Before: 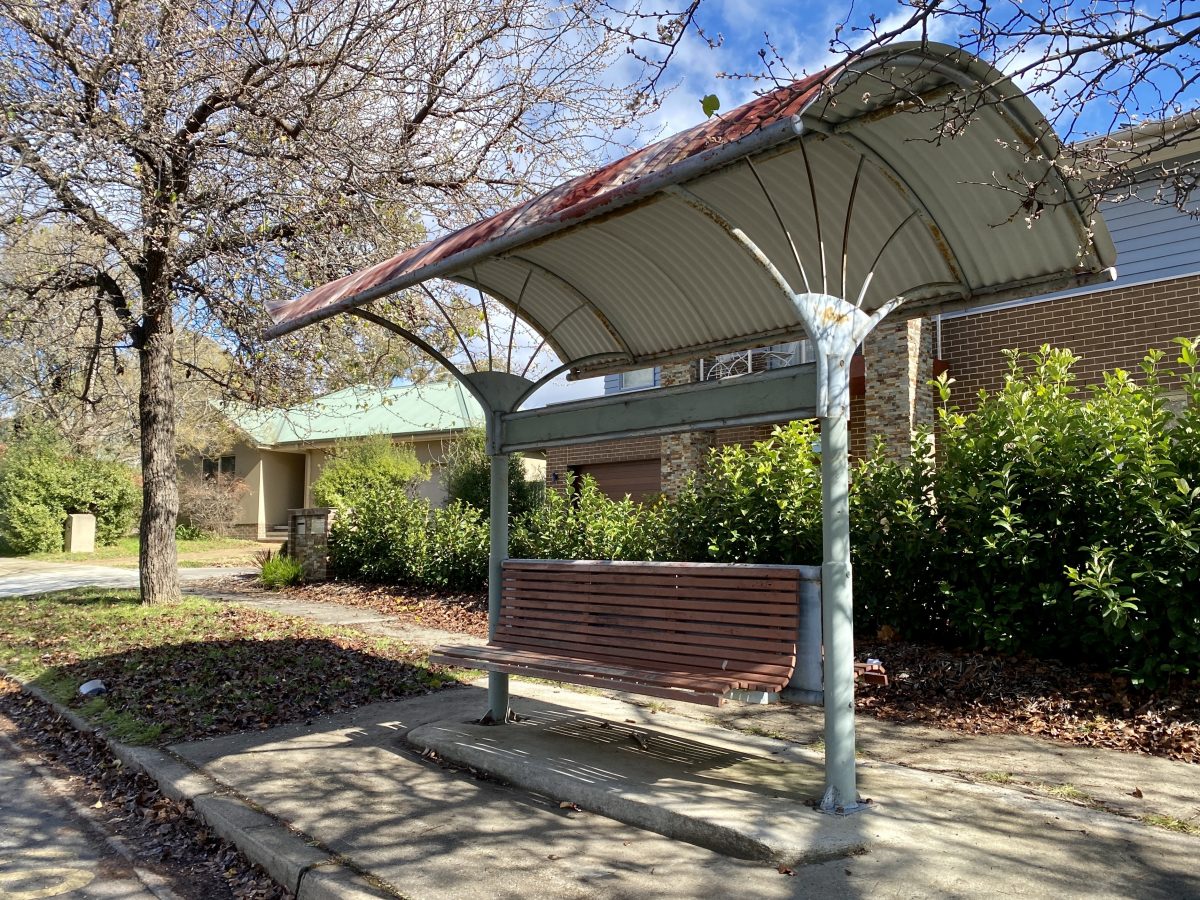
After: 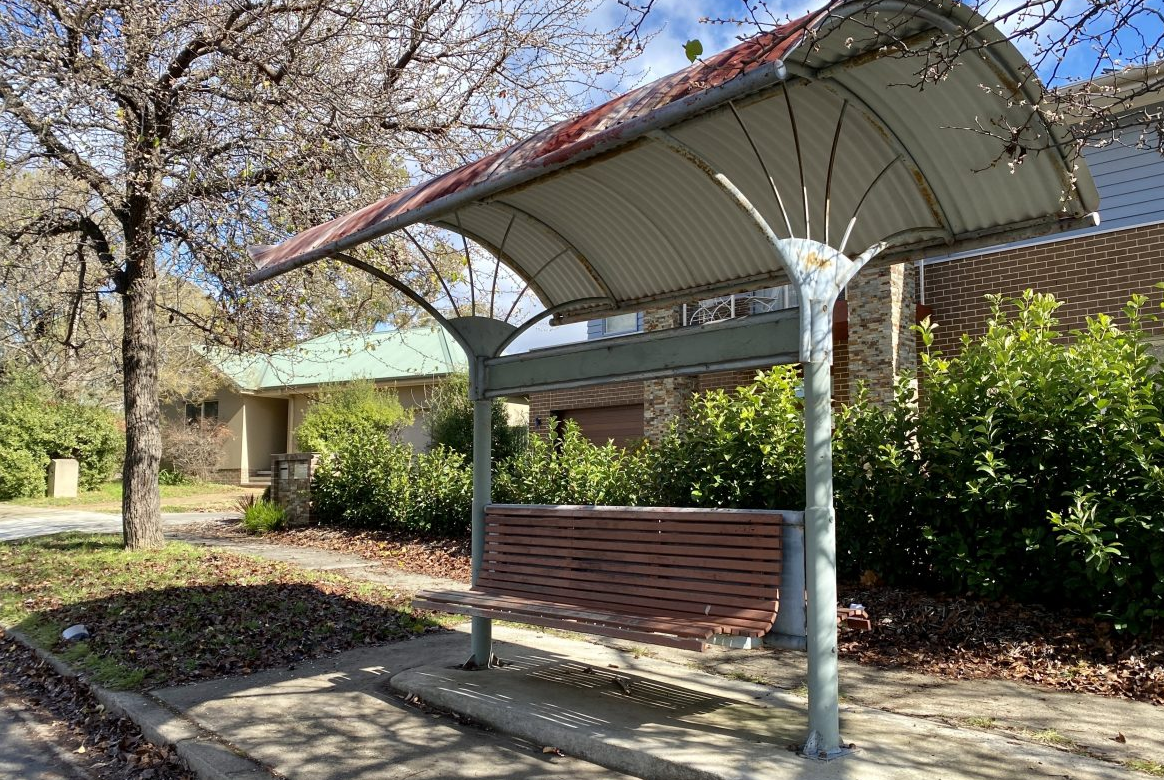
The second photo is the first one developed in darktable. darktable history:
crop: left 1.476%, top 6.156%, right 1.463%, bottom 7.156%
